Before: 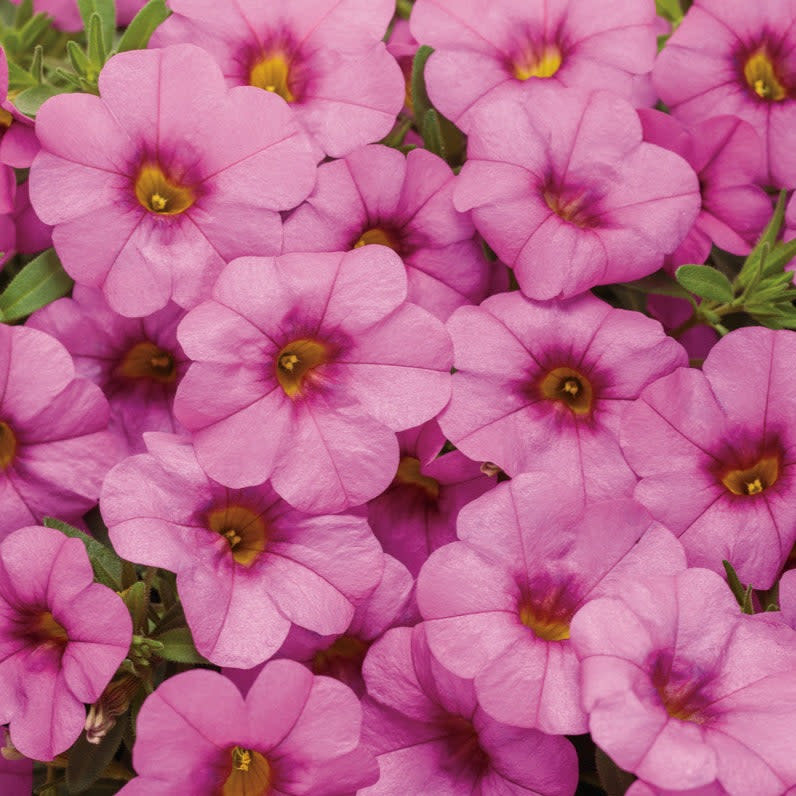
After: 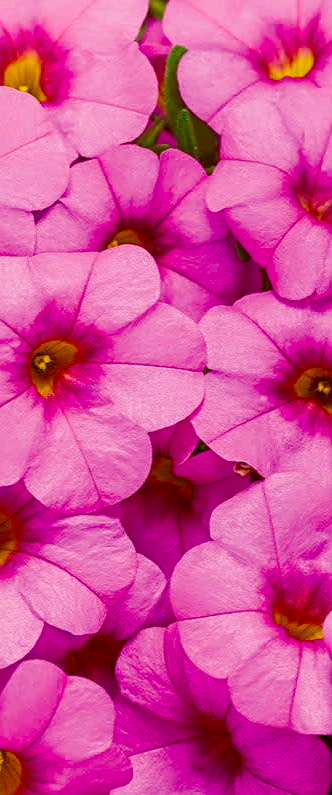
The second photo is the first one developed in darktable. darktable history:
crop: left 31.131%, right 27.091%
sharpen: on, module defaults
color balance rgb: shadows lift › chroma 5.452%, shadows lift › hue 238.52°, perceptual saturation grading › global saturation 20%, perceptual saturation grading › highlights -24.776%, perceptual saturation grading › shadows 25.356%, perceptual brilliance grading › global brilliance 10.049%, global vibrance 24.103%, contrast -24.688%
contrast brightness saturation: contrast 0.194, brightness -0.106, saturation 0.206
